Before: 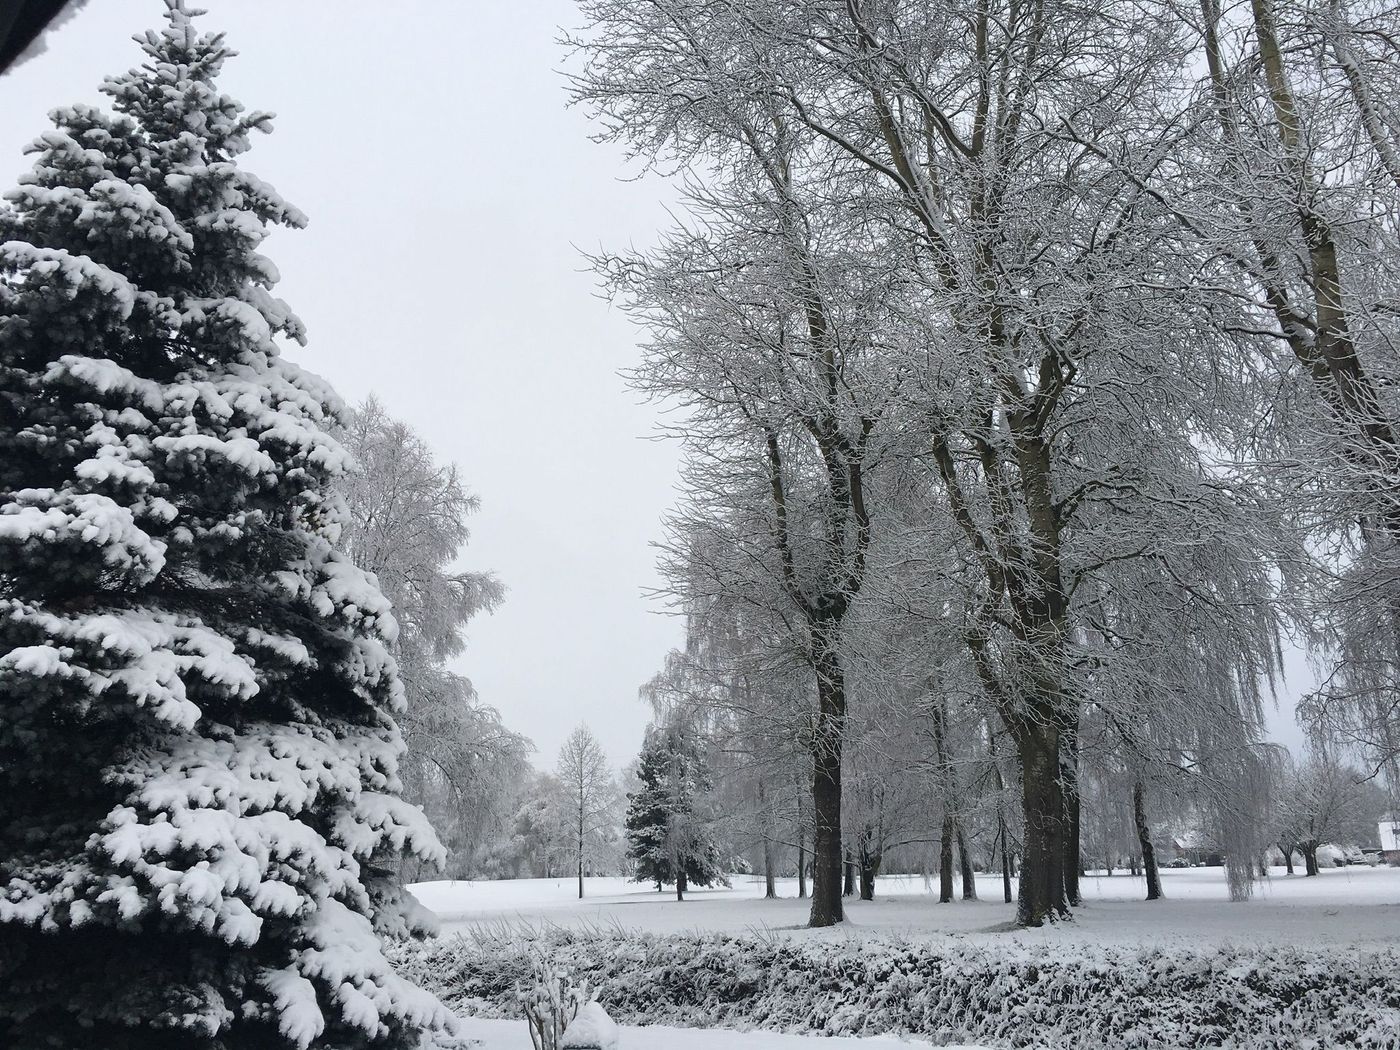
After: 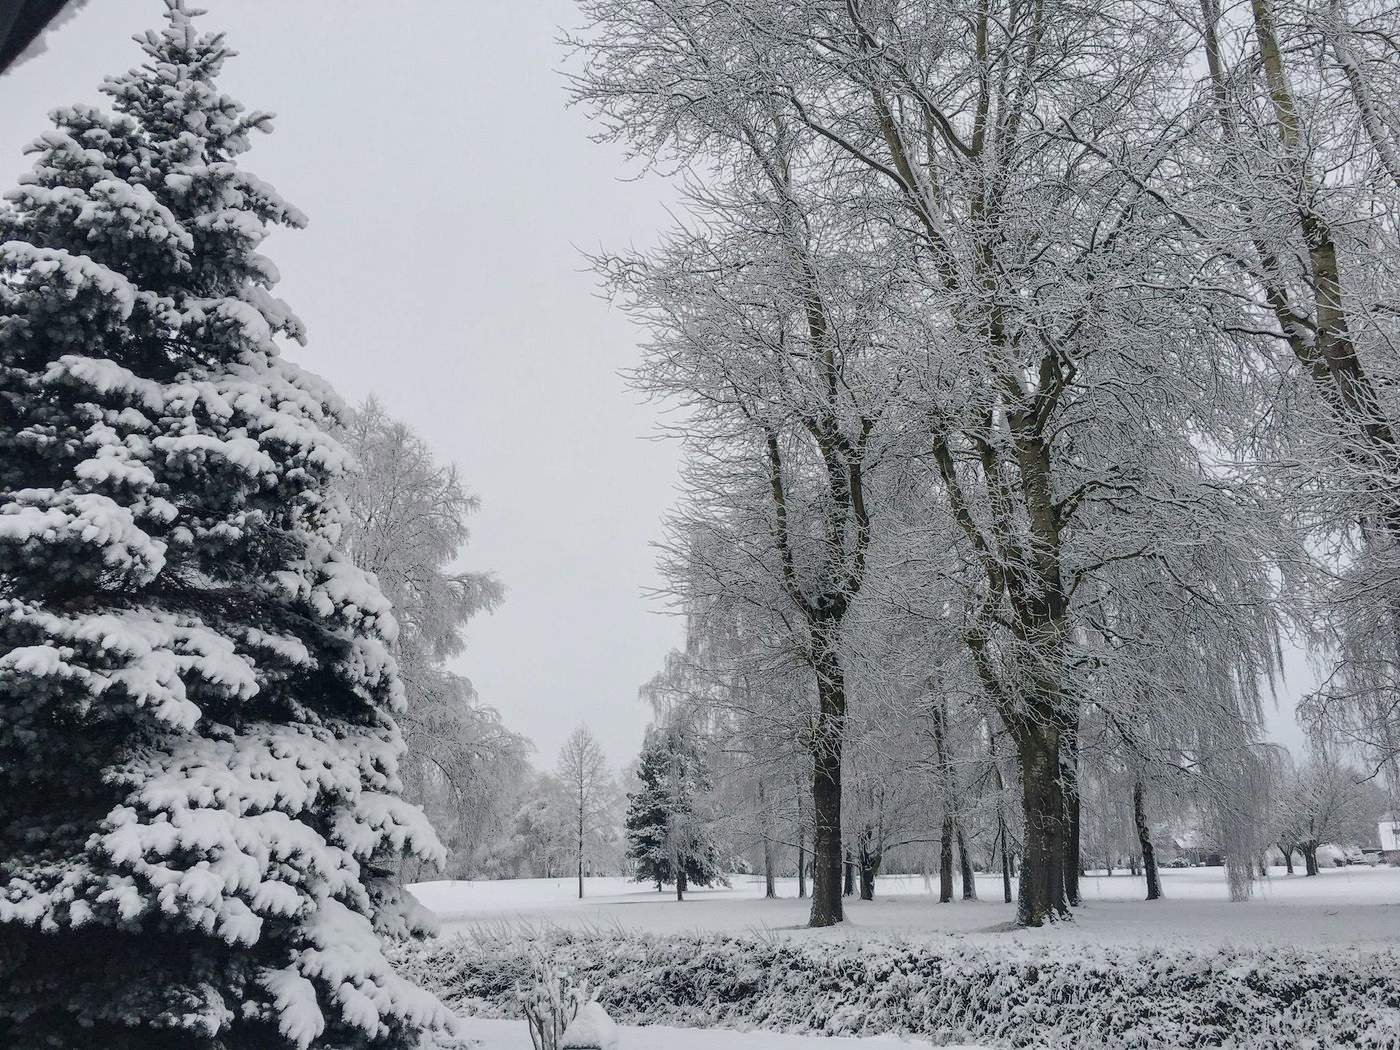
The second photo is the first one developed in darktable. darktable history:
tone curve: curves: ch0 [(0, 0) (0.402, 0.473) (0.673, 0.68) (0.899, 0.832) (0.999, 0.903)]; ch1 [(0, 0) (0.379, 0.262) (0.464, 0.425) (0.498, 0.49) (0.507, 0.5) (0.53, 0.532) (0.582, 0.583) (0.68, 0.672) (0.791, 0.748) (1, 0.896)]; ch2 [(0, 0) (0.199, 0.414) (0.438, 0.49) (0.496, 0.501) (0.515, 0.546) (0.577, 0.605) (0.632, 0.649) (0.717, 0.727) (0.845, 0.855) (0.998, 0.977)], preserve colors none
tone equalizer: edges refinement/feathering 500, mask exposure compensation -1.57 EV, preserve details no
local contrast: on, module defaults
